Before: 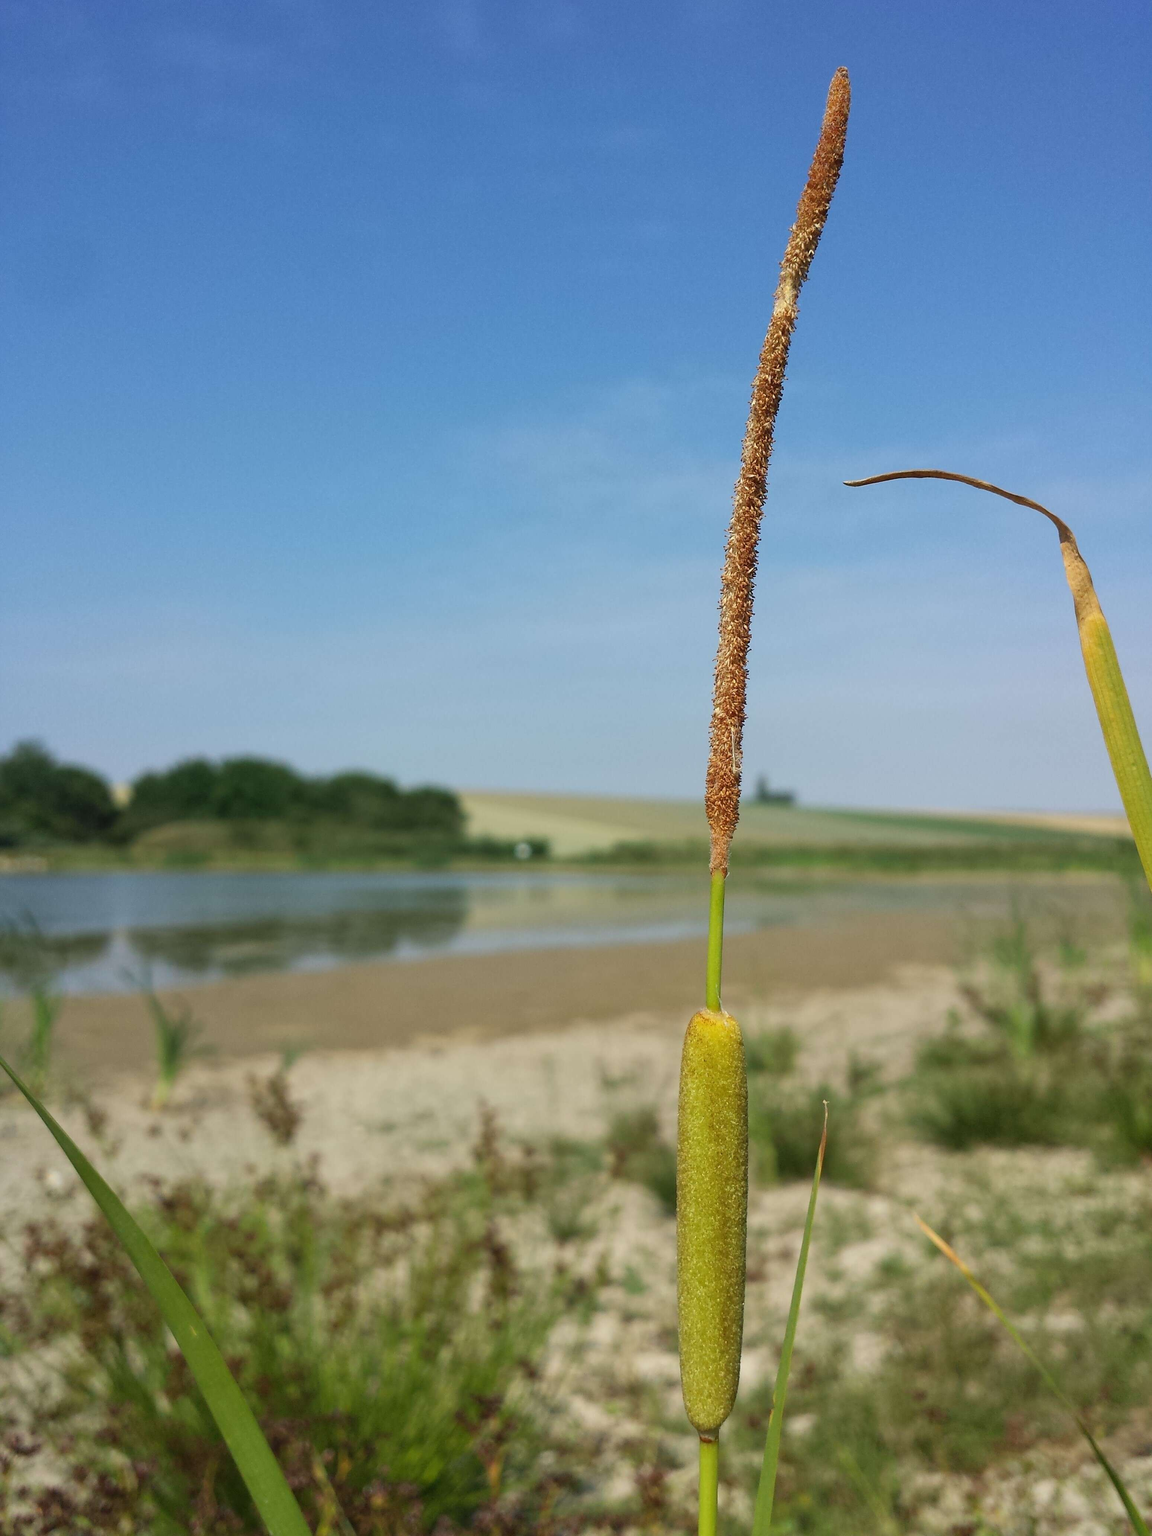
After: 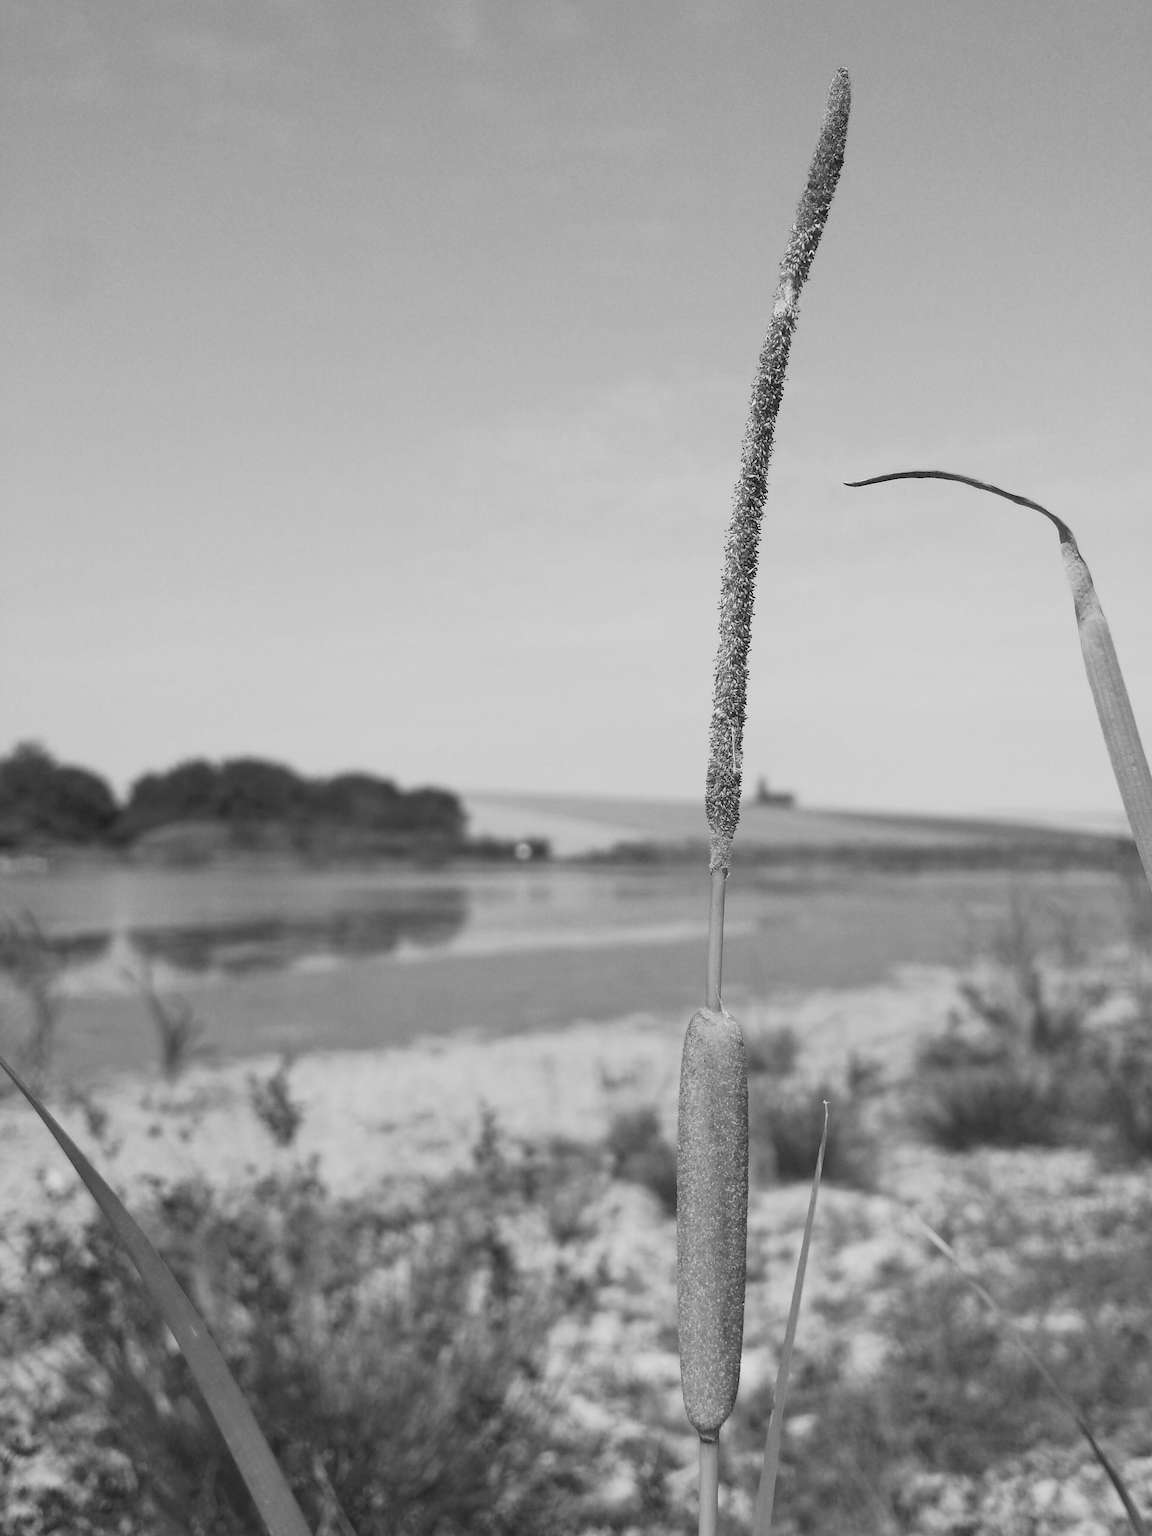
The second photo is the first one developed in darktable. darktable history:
tone curve: curves: ch0 [(0, 0) (0.003, 0.026) (0.011, 0.03) (0.025, 0.047) (0.044, 0.082) (0.069, 0.119) (0.1, 0.157) (0.136, 0.19) (0.177, 0.231) (0.224, 0.27) (0.277, 0.318) (0.335, 0.383) (0.399, 0.456) (0.468, 0.532) (0.543, 0.618) (0.623, 0.71) (0.709, 0.786) (0.801, 0.851) (0.898, 0.908) (1, 1)], preserve colors none
color look up table: target L [86.7, 86.7, 87.41, 75.88, 67, 61.32, 49.24, 34.88, 21.25, 201, 72.94, 62.46, 59.41, 55.8, 51.22, 41.83, 49.64, 44, 51.22, 45.36, 43.19, 32.32, 33.46, 9.598, 14.2, 2.461, 90.24, 80.97, 83.12, 74.42, 67.74, 64.74, 62.08, 71.47, 63.98, 46.84, 57.09, 37.13, 40.73, 23.07, 21.7, 17.06, 94.45, 83.12, 77.34, 79.88, 53.68, 48.44, 5.065], target a [-0.002 ×4, 0 ×6, -0.001, 0, 0, 0.001, 0, 0.001, 0, 0, 0, 0.001, 0, 0, 0.001, 0, 0, 0, -0.001, -0.001, -0.002, -0.001, 0, 0, 0, -0.001, 0, 0, 0, 0.001, 0, 0, 0, -0.001, -0.001, -0.002, -0.001, 0, 0.001, 0, 0], target b [0.022 ×4, 0.002, 0.002, 0.001, 0.001, 0.001, -0.001, 0.002, 0.002, 0.002, -0.004, 0.001, -0.003, 0.001, 0.001, 0.001, -0.003, 0.001, -0.003, -0.003, -0.001, -0.001, 0.001, 0.001, 0.022, 0.023, 0.022, 0.002 ×5, 0.001, 0.002, -0.003, -0.003, 0.001, 0.001, 0.009, 0, 0.023, 0.002, 0.001, -0.002, 0.001, 0.001], num patches 49
